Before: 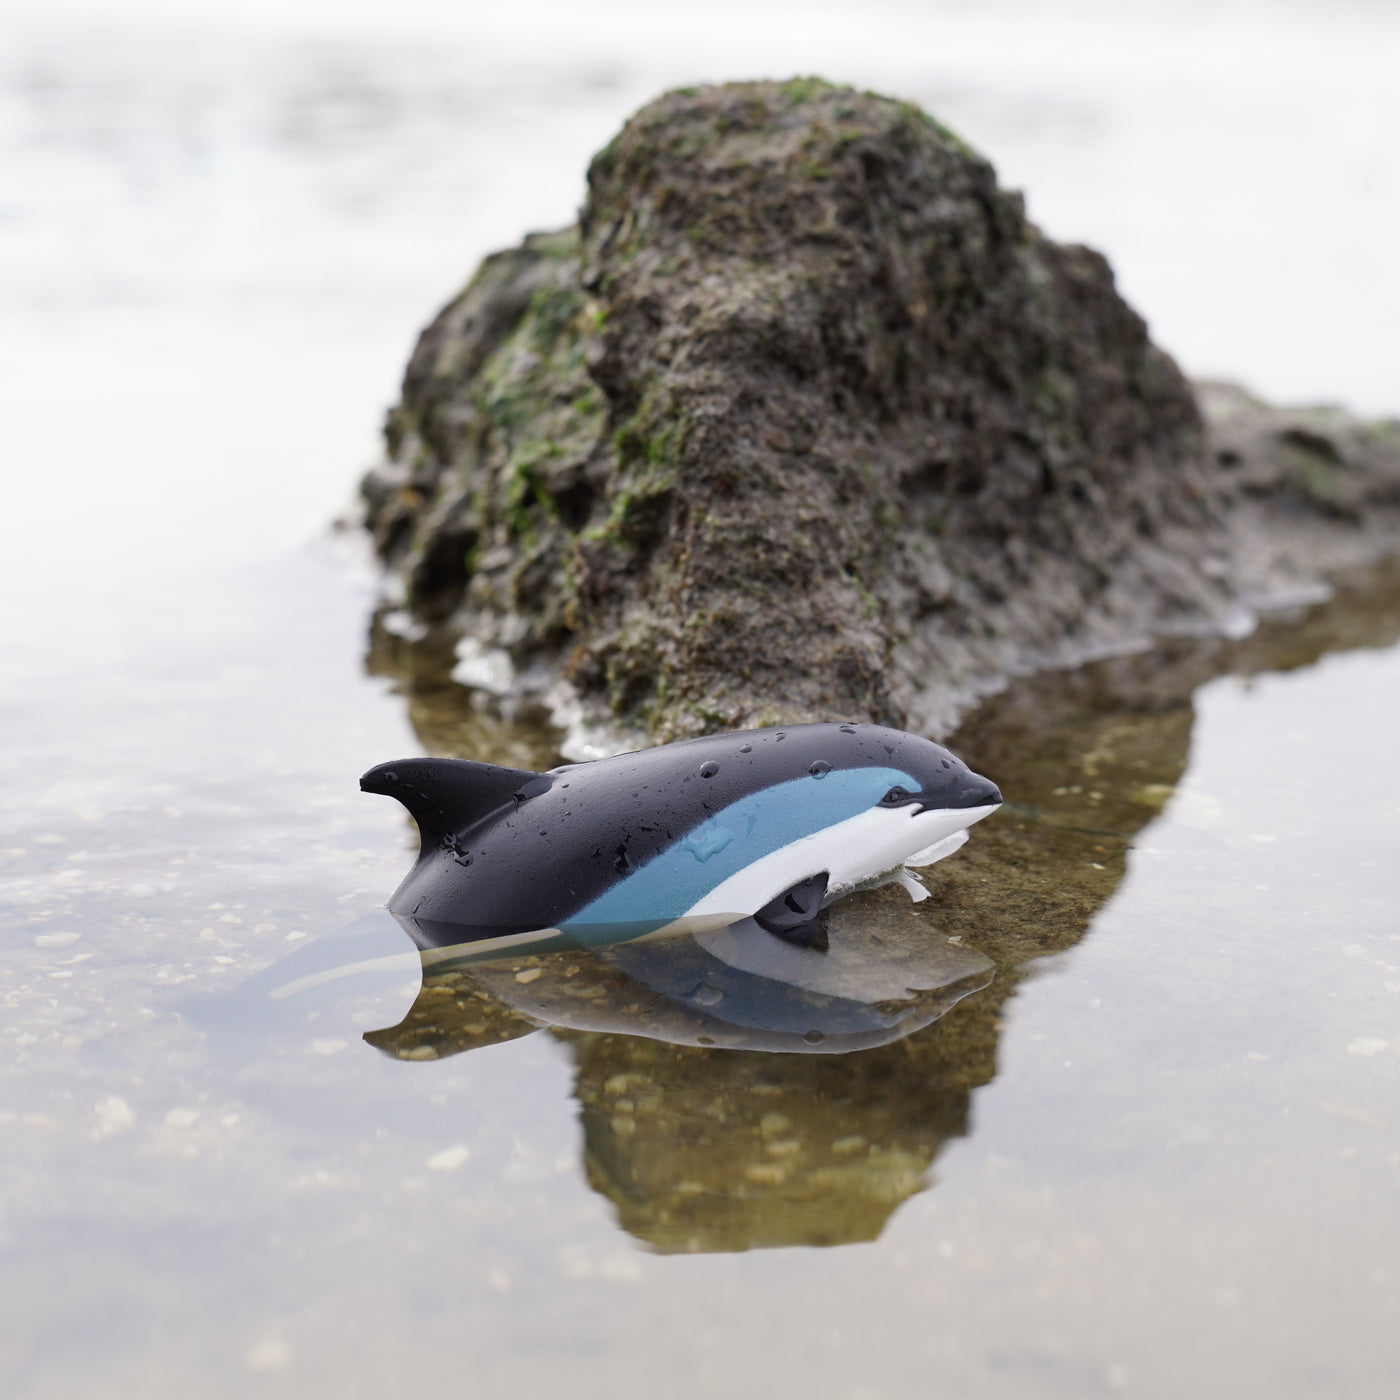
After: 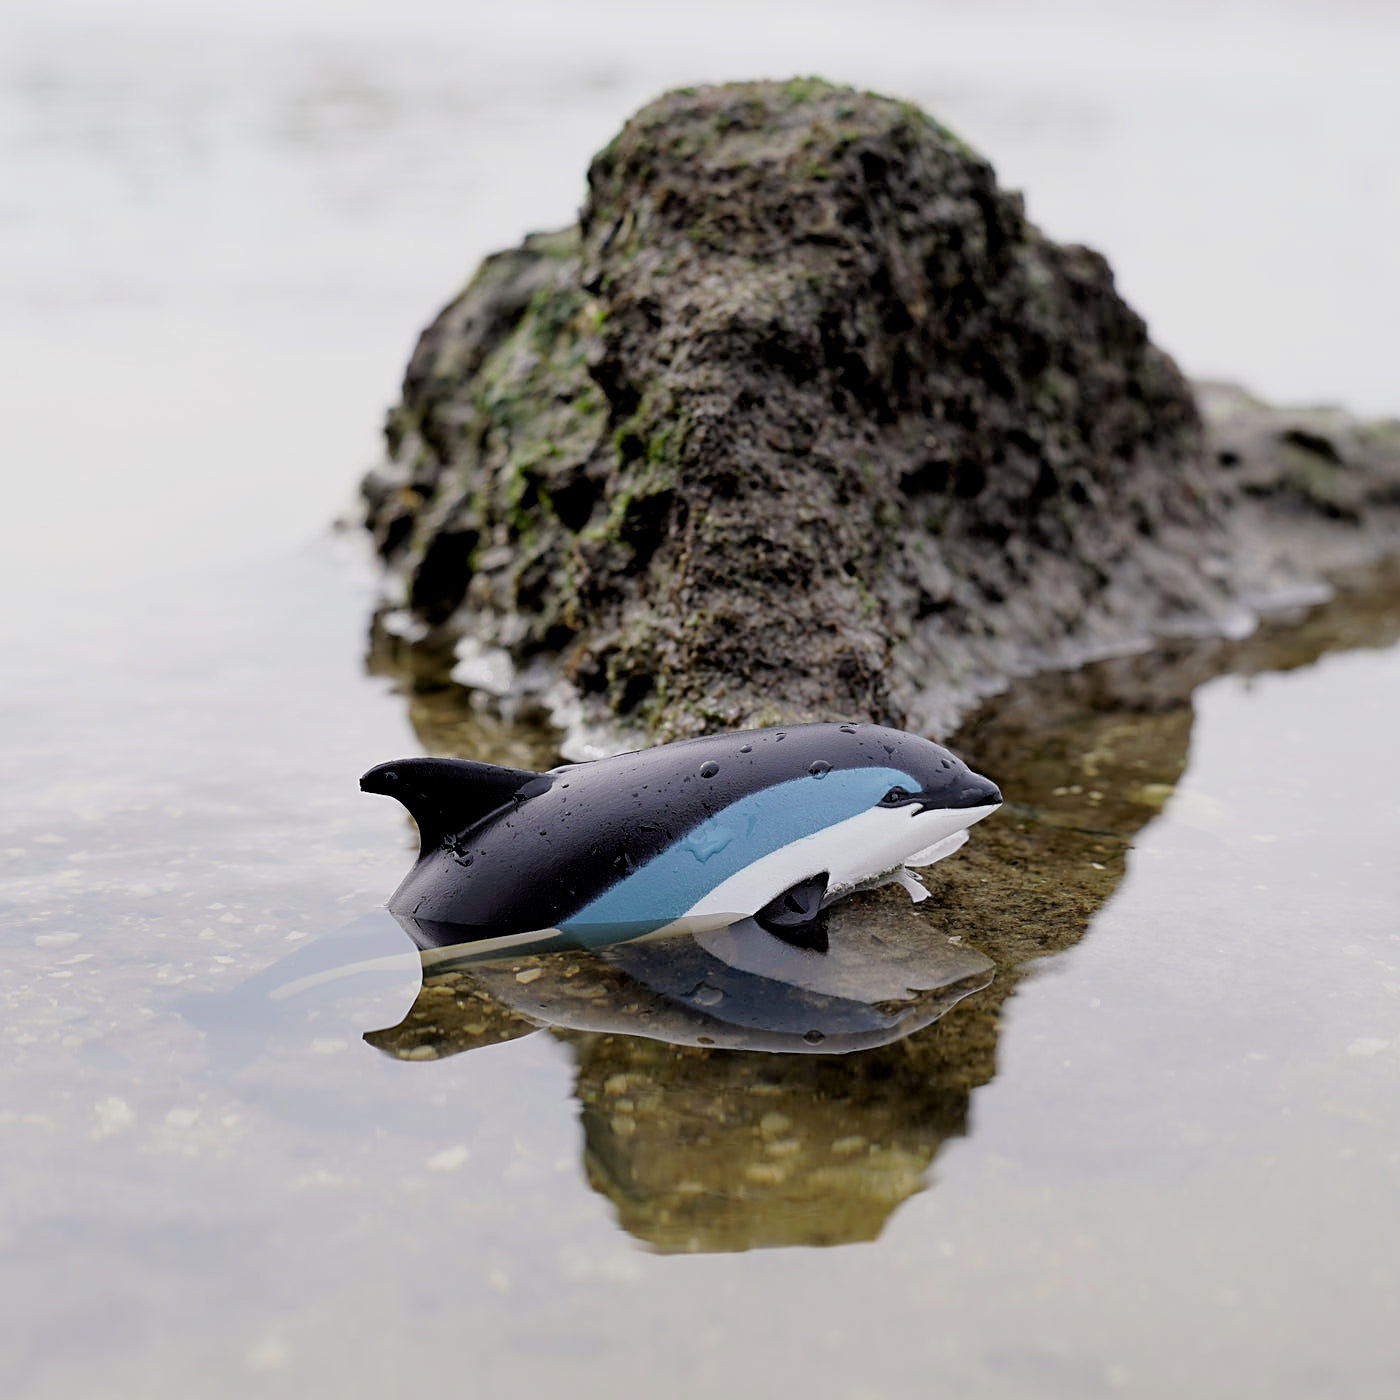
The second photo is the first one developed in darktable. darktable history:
sharpen: on, module defaults
exposure: black level correction 0.011, compensate exposure bias true, compensate highlight preservation false
filmic rgb: black relative exposure -5.68 EV, white relative exposure 3.4 EV, hardness 3.66
